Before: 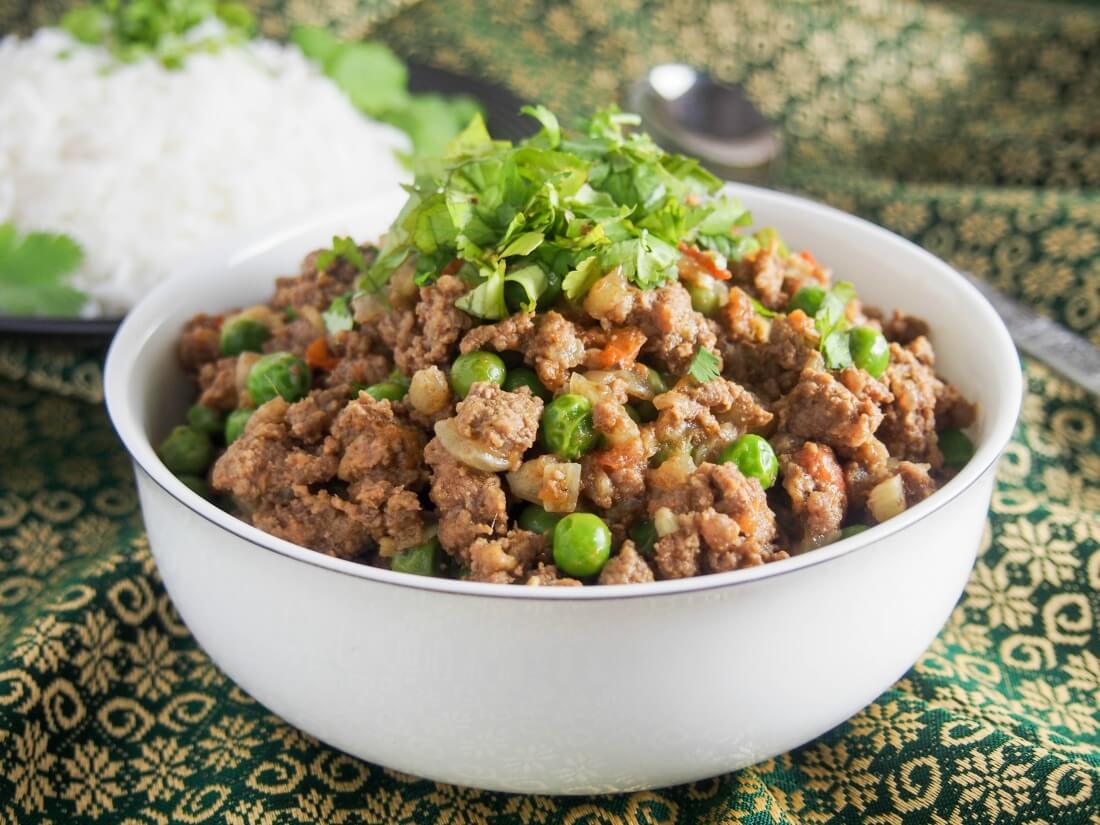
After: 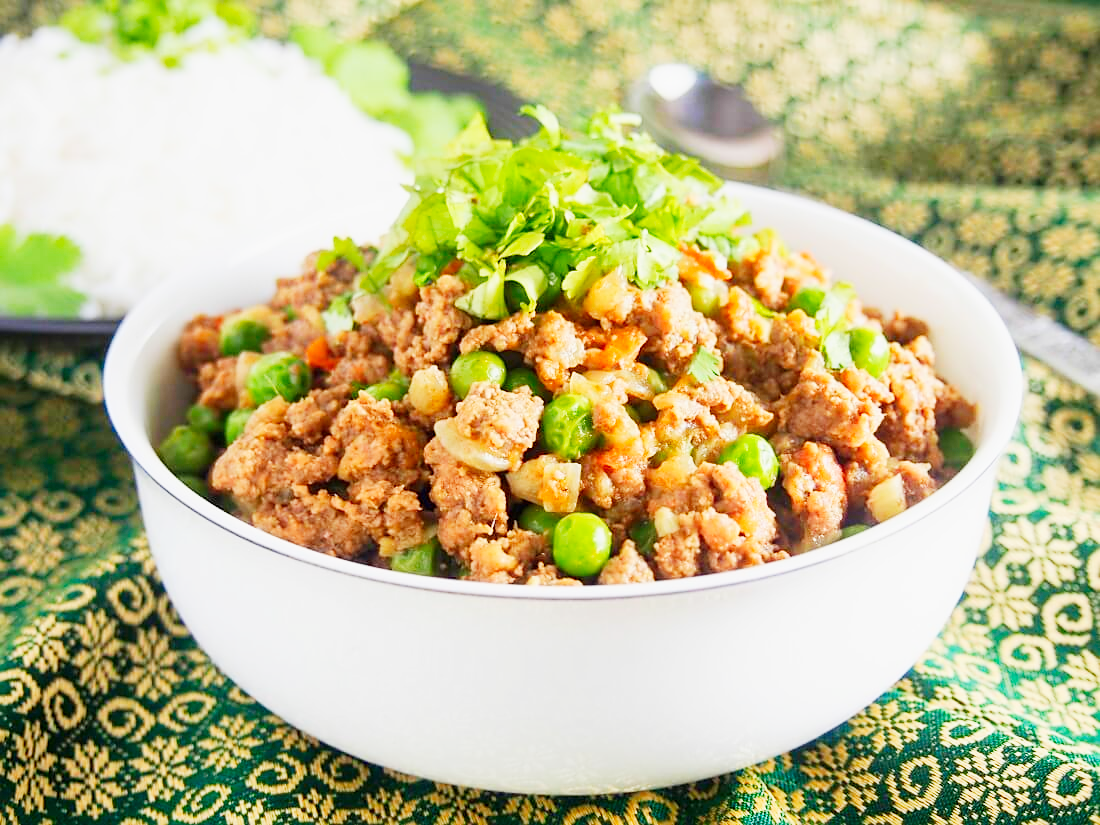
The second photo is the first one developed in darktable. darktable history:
sharpen: radius 1.864, amount 0.398, threshold 1.271
base curve: curves: ch0 [(0, 0) (0.007, 0.004) (0.027, 0.03) (0.046, 0.07) (0.207, 0.54) (0.442, 0.872) (0.673, 0.972) (1, 1)], preserve colors none
color balance rgb: contrast -30%
contrast brightness saturation: contrast 0.04, saturation 0.07
